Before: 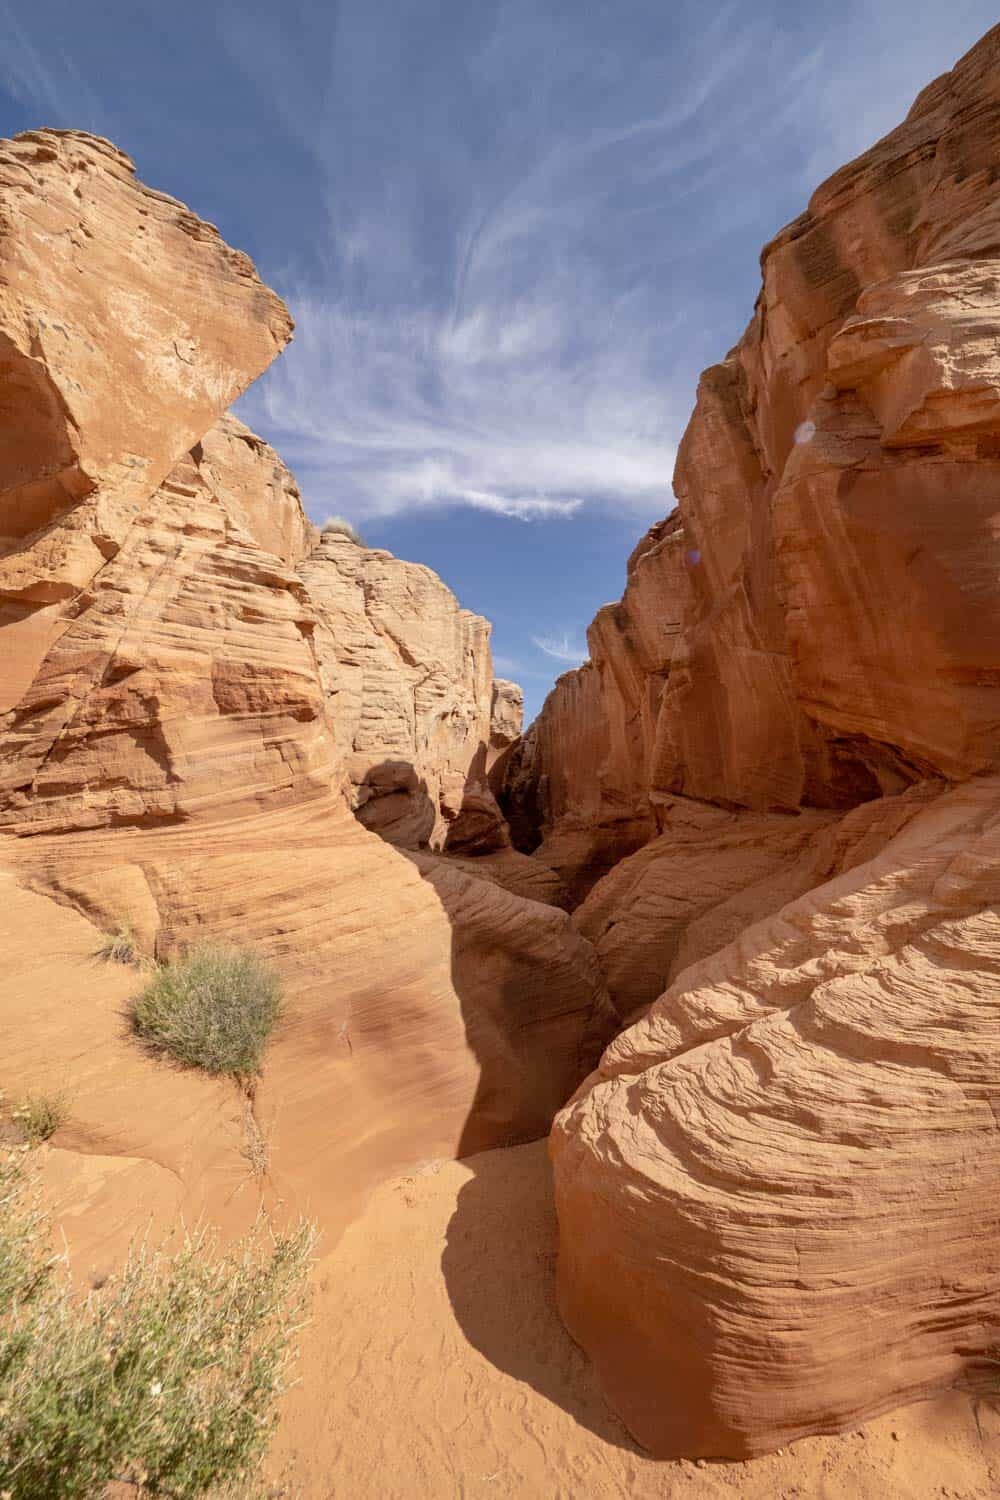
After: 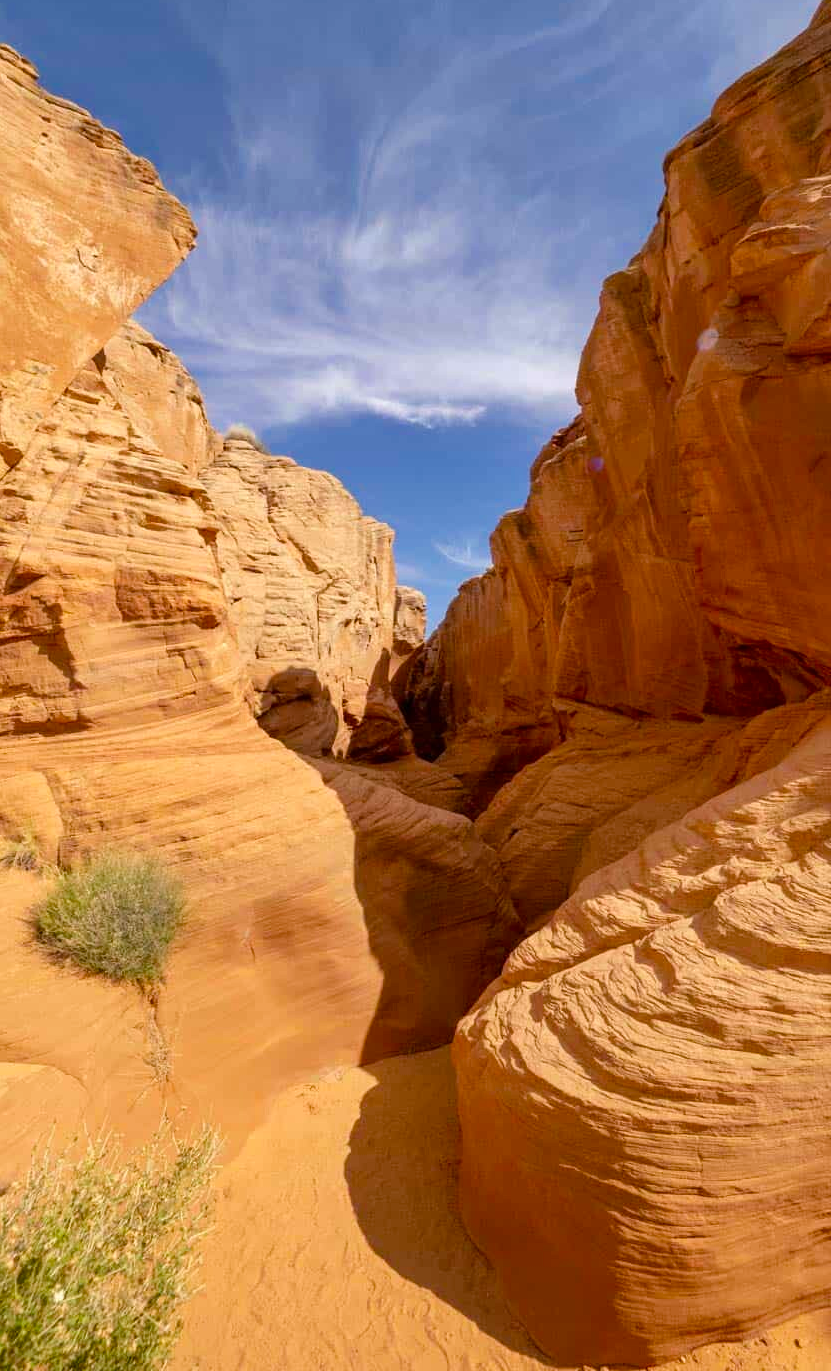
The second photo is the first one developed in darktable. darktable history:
velvia: strength 31.96%, mid-tones bias 0.204
crop: left 9.773%, top 6.203%, right 7.031%, bottom 2.343%
